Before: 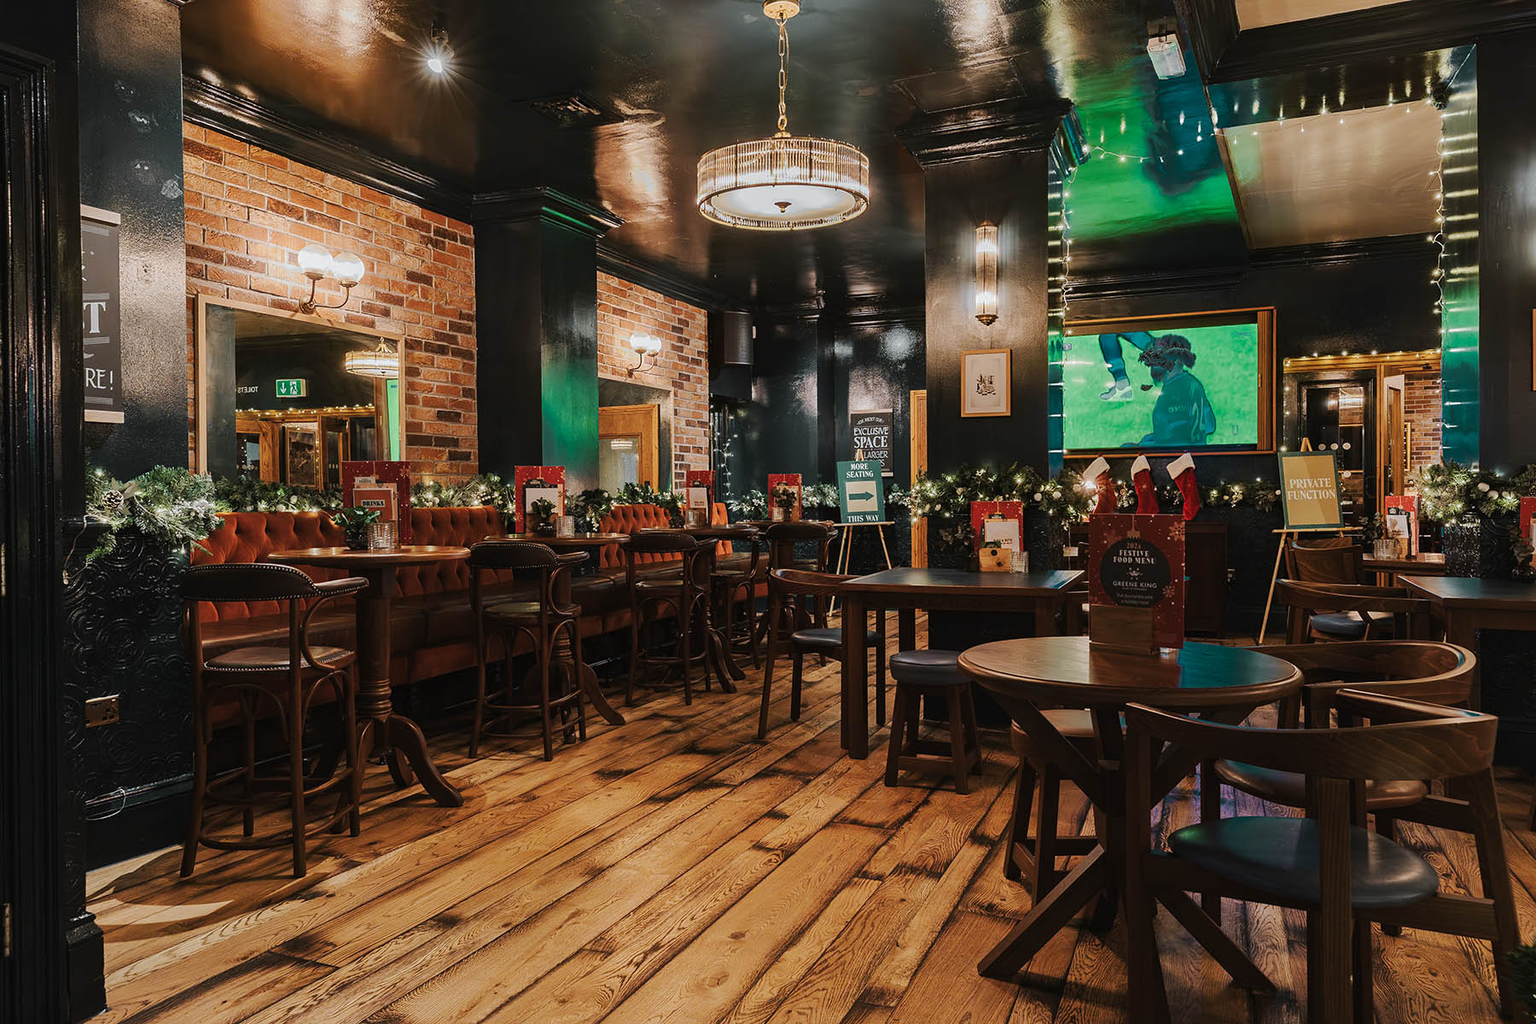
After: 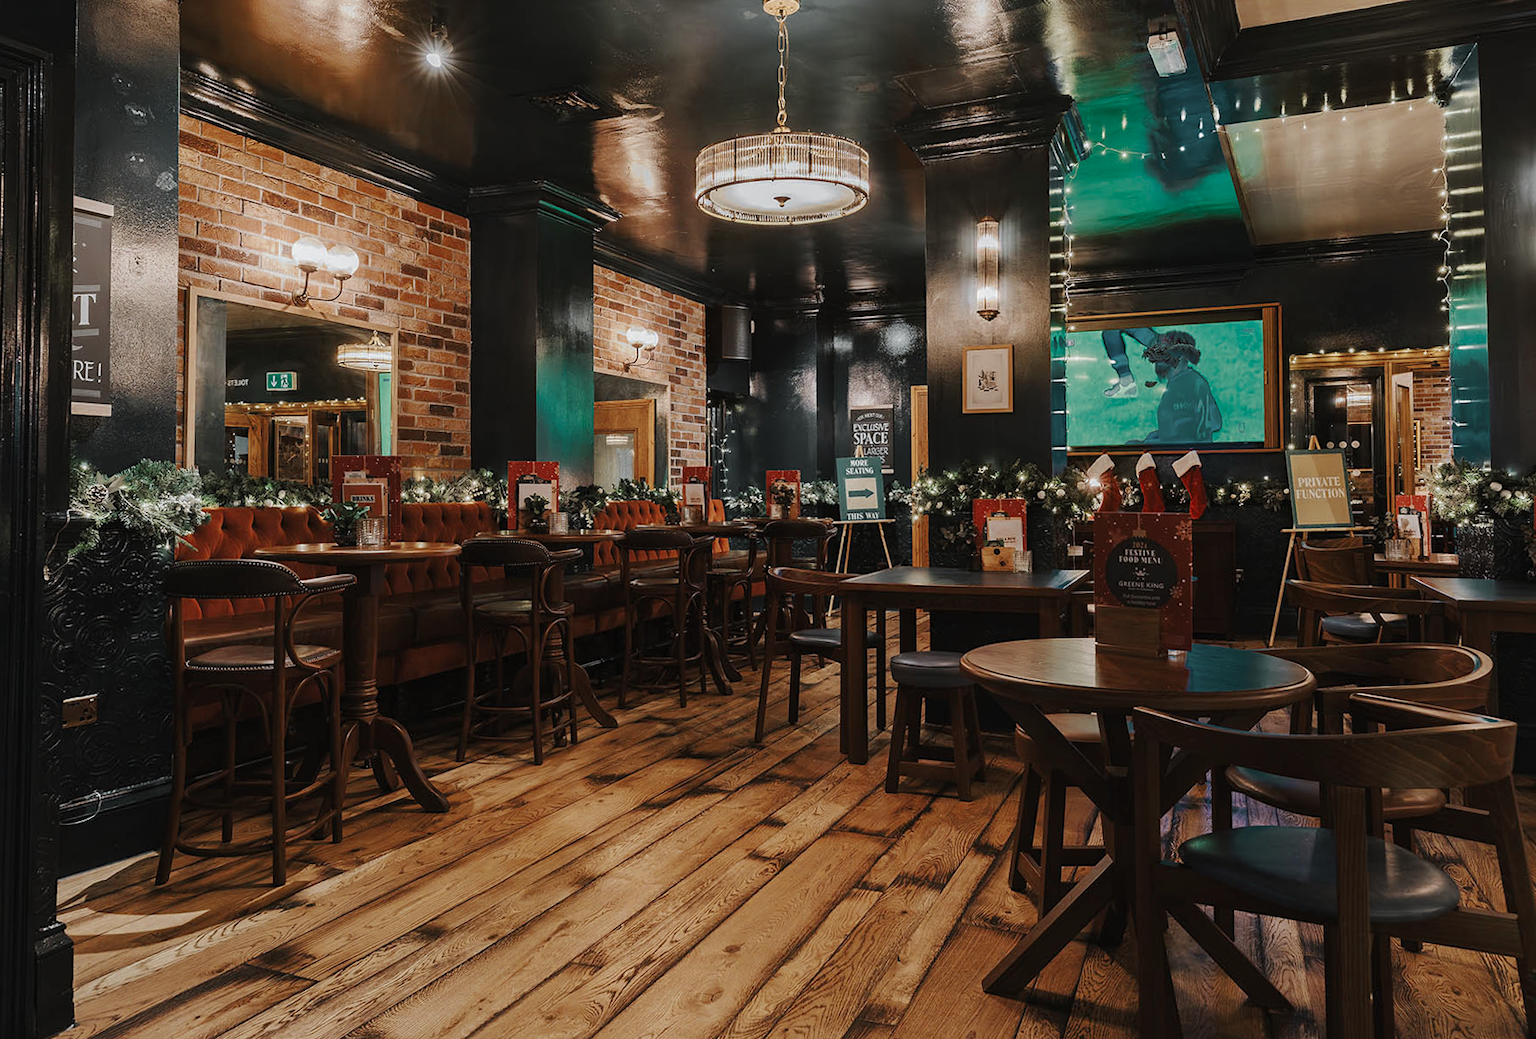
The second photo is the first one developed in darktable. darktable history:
color zones: curves: ch0 [(0, 0.5) (0.125, 0.4) (0.25, 0.5) (0.375, 0.4) (0.5, 0.4) (0.625, 0.35) (0.75, 0.35) (0.875, 0.5)]; ch1 [(0, 0.35) (0.125, 0.45) (0.25, 0.35) (0.375, 0.35) (0.5, 0.35) (0.625, 0.35) (0.75, 0.45) (0.875, 0.35)]; ch2 [(0, 0.6) (0.125, 0.5) (0.25, 0.5) (0.375, 0.6) (0.5, 0.6) (0.625, 0.5) (0.75, 0.5) (0.875, 0.5)]
rotate and perspective: rotation 0.226°, lens shift (vertical) -0.042, crop left 0.023, crop right 0.982, crop top 0.006, crop bottom 0.994
